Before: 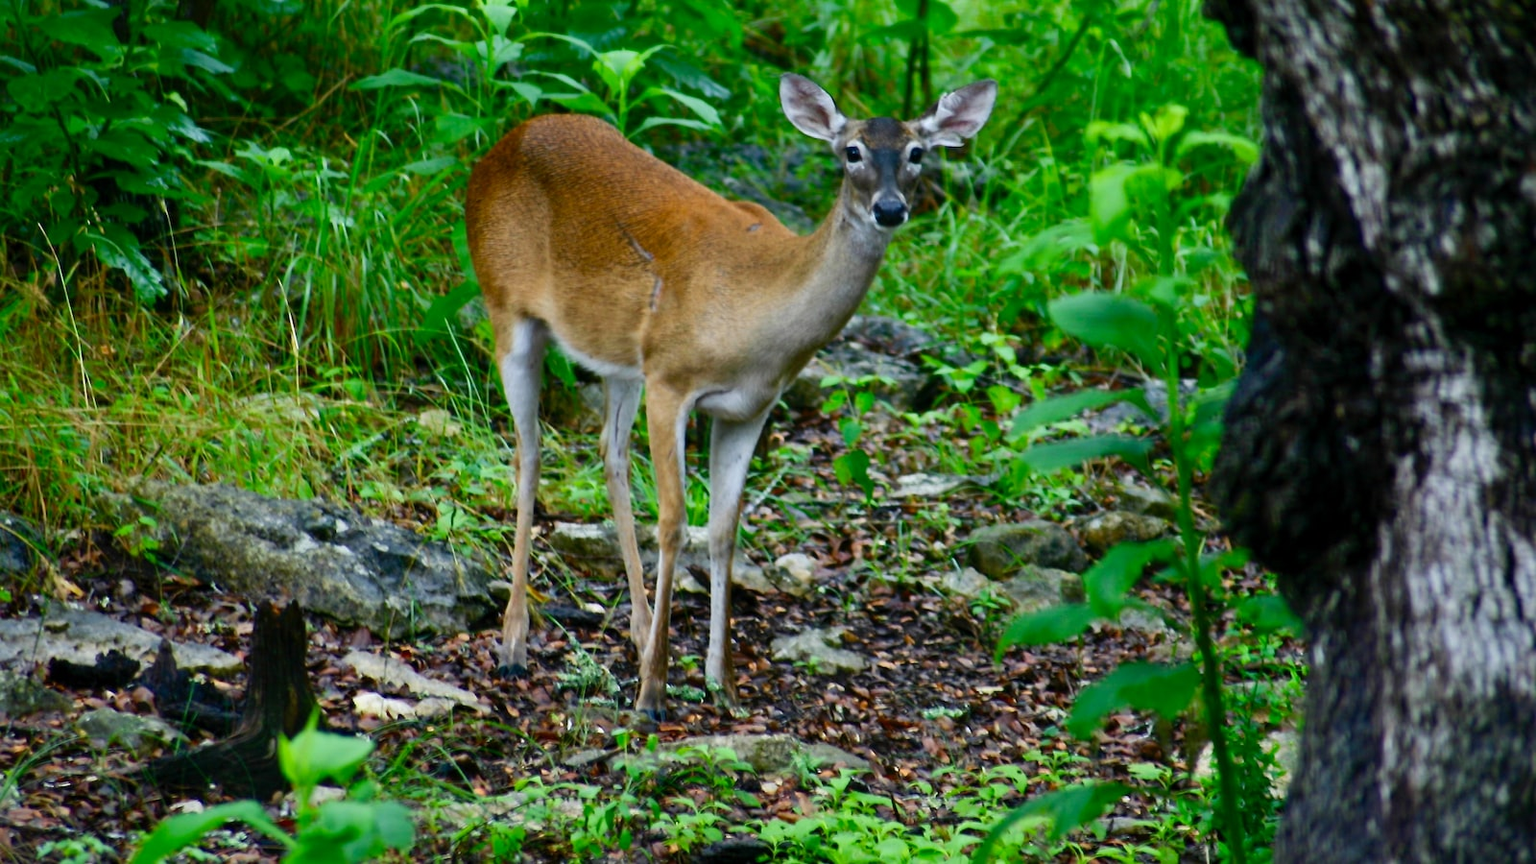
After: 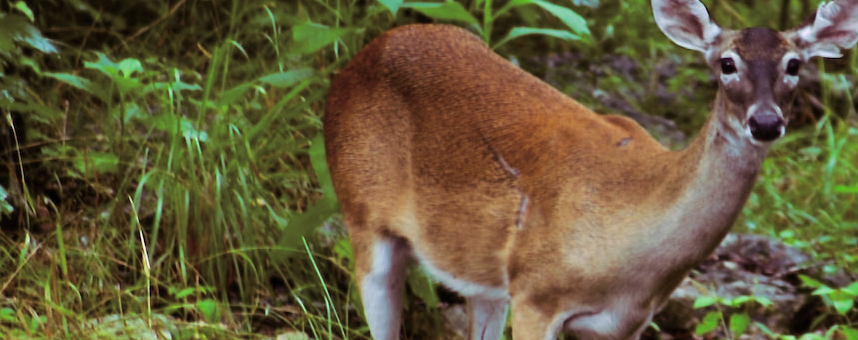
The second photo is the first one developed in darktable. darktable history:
crop: left 10.121%, top 10.631%, right 36.218%, bottom 51.526%
split-toning: highlights › hue 298.8°, highlights › saturation 0.73, compress 41.76%
